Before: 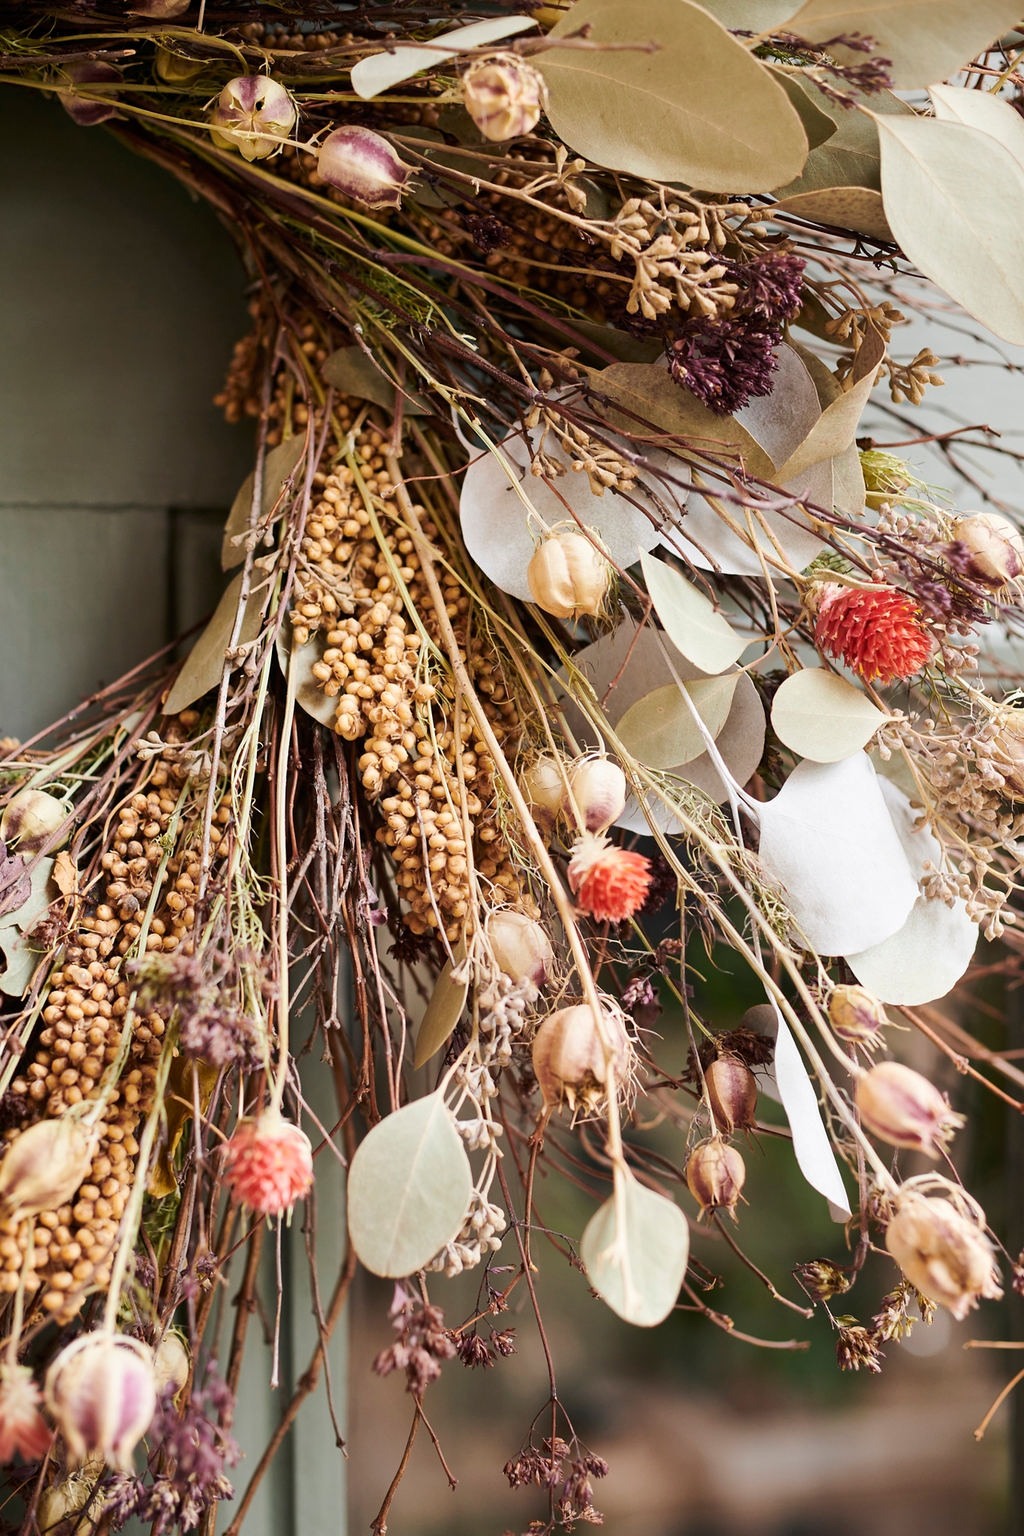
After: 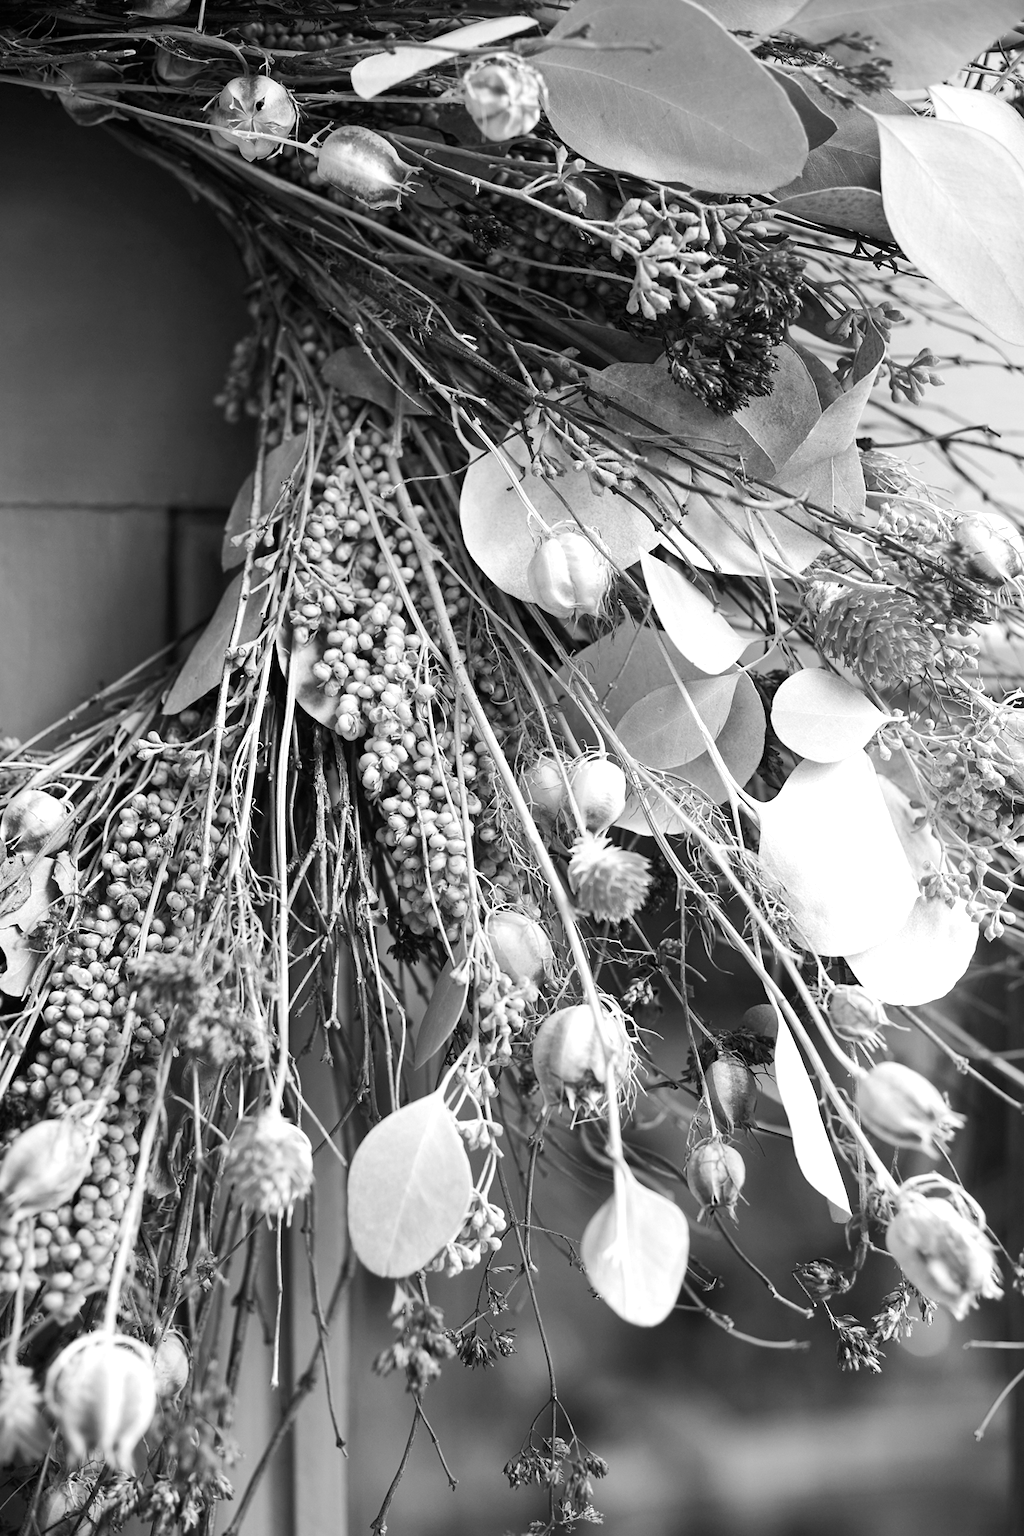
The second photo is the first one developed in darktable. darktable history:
color calibration: output gray [0.22, 0.42, 0.37, 0], gray › normalize channels true, illuminant same as pipeline (D50), adaptation XYZ, x 0.346, y 0.359, gamut compression 0
exposure: black level correction 0, exposure 0.5 EV, compensate exposure bias true, compensate highlight preservation false
